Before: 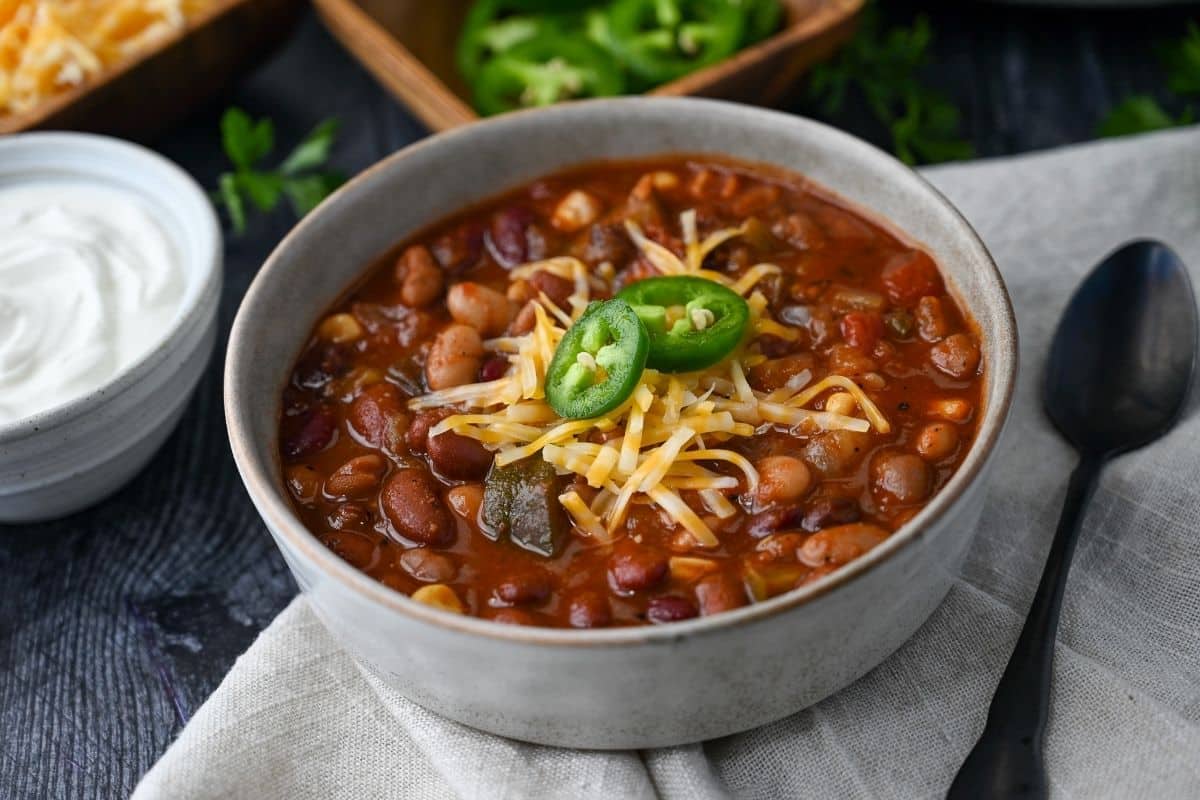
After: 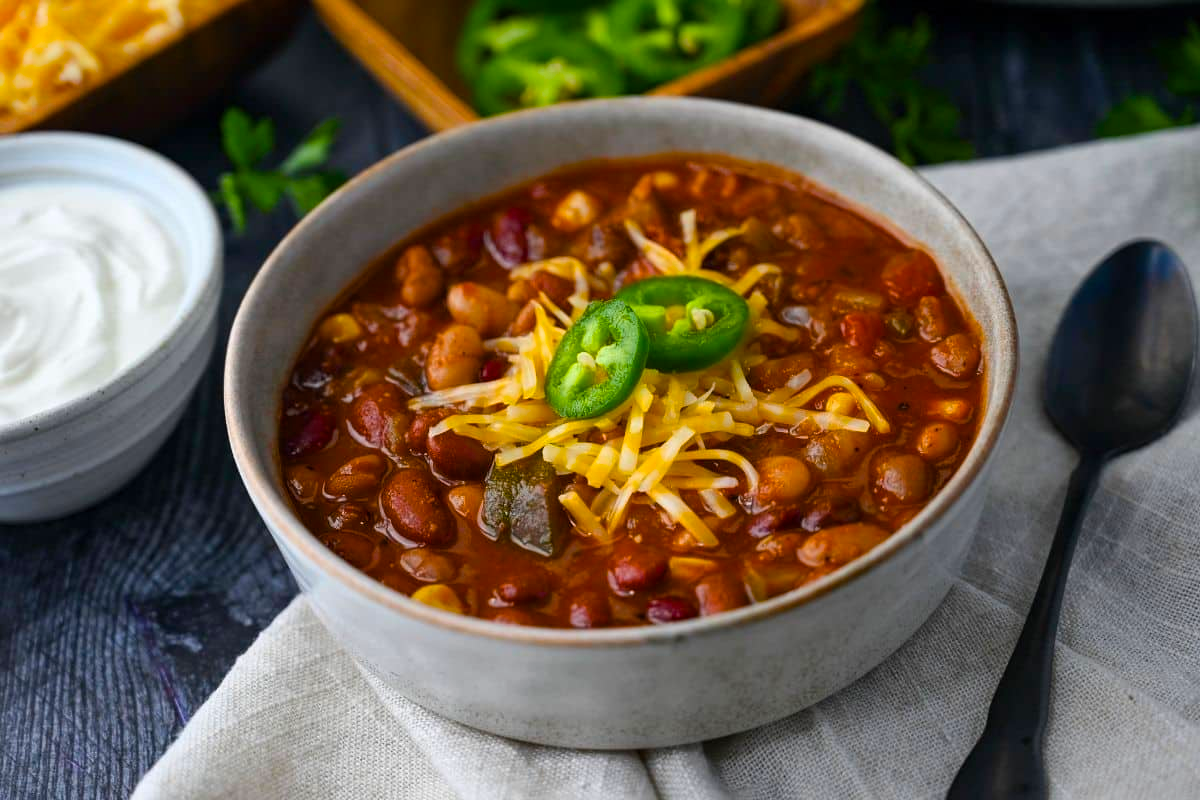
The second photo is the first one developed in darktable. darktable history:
color balance rgb: perceptual saturation grading › global saturation 42.908%, global vibrance 20%
